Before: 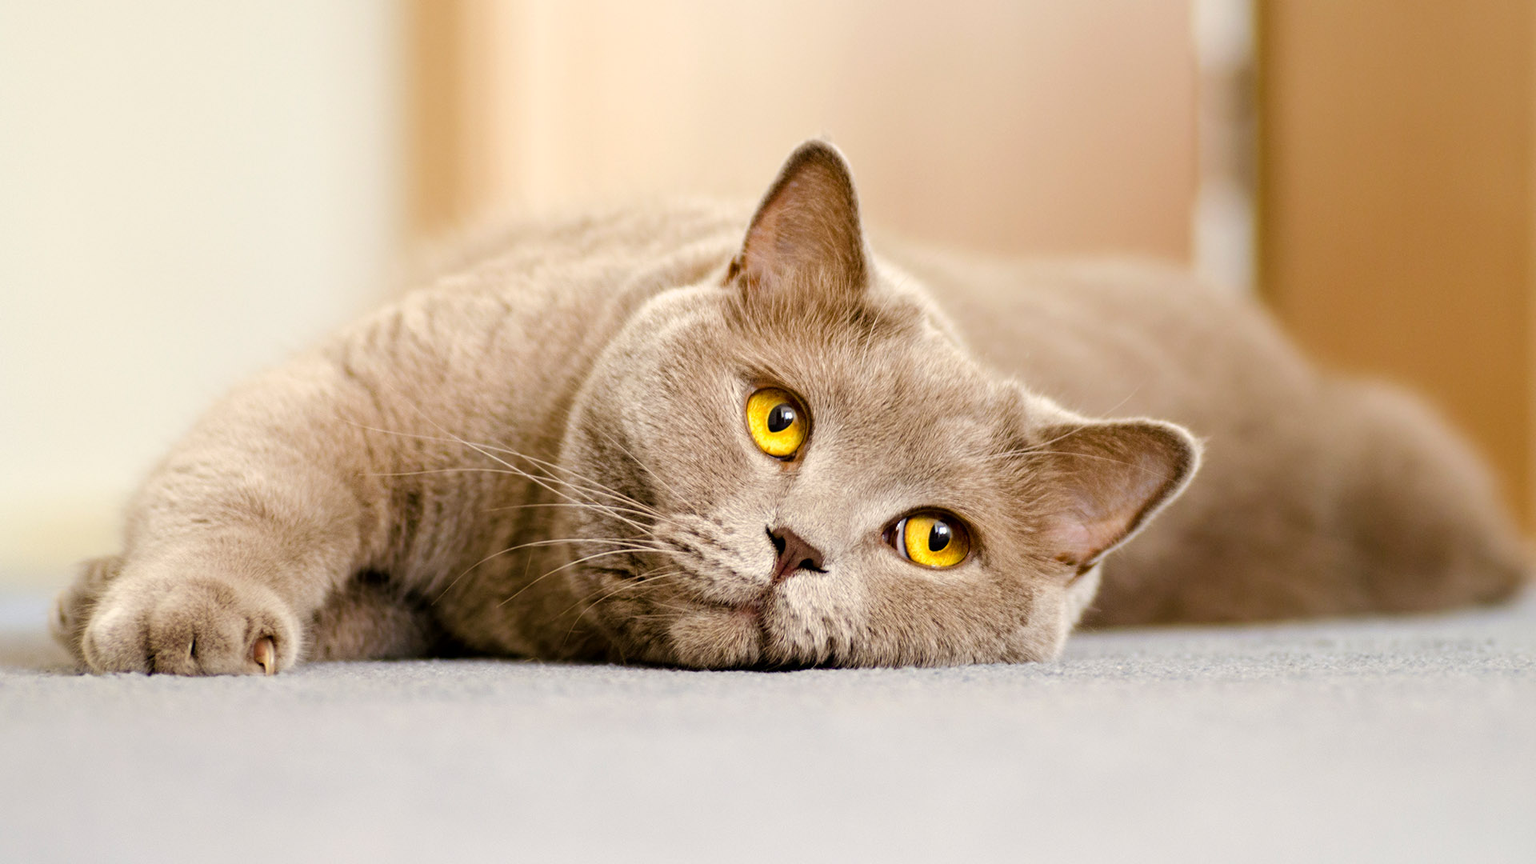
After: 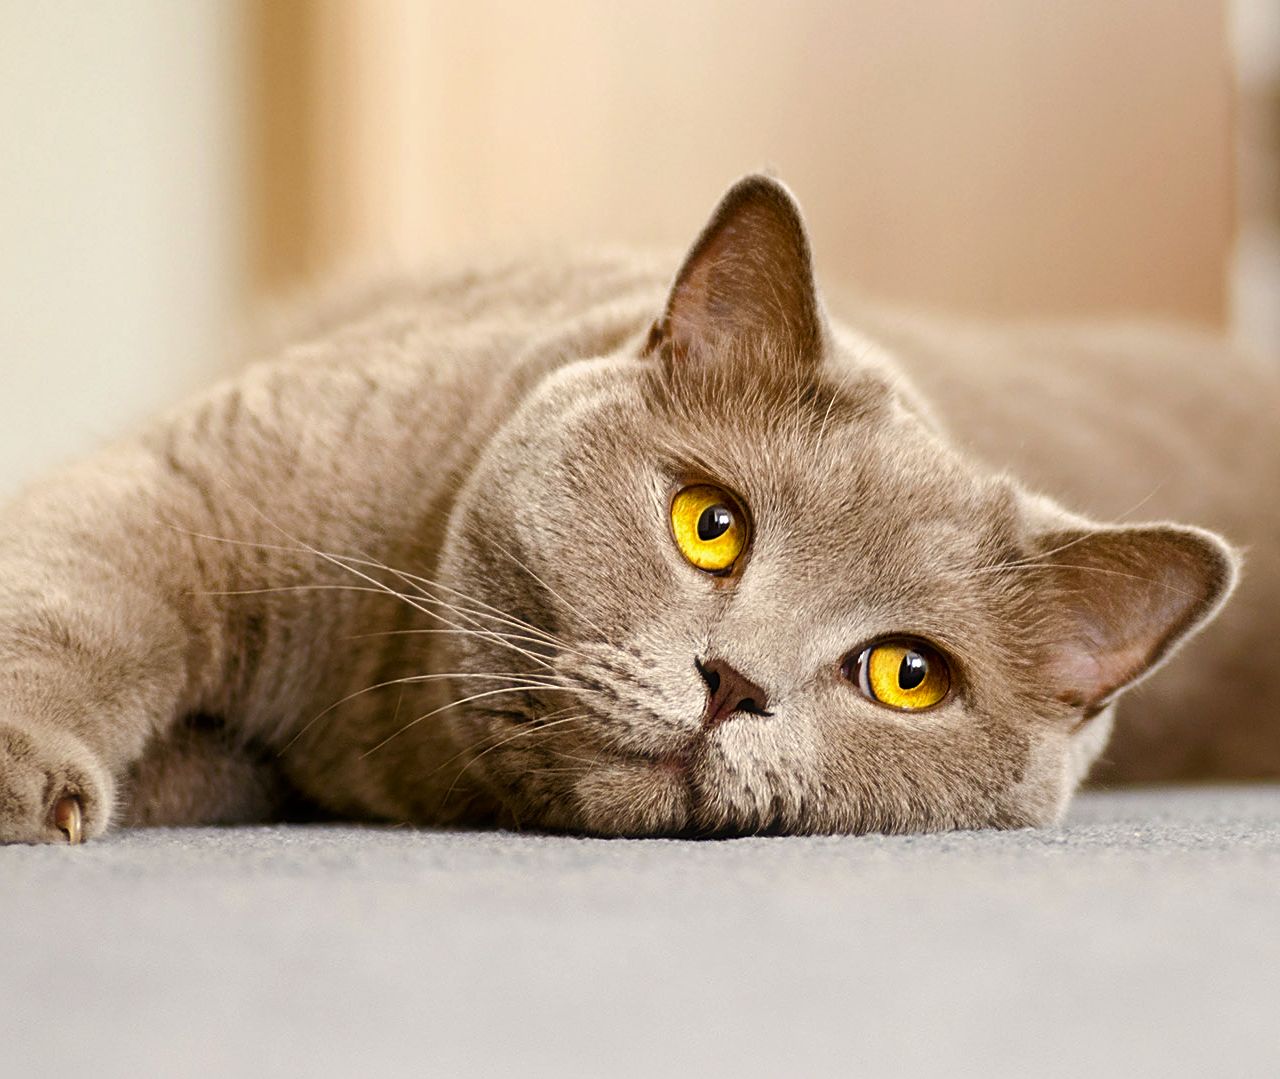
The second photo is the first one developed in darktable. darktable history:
shadows and highlights: radius 337.11, shadows 28.52, soften with gaussian
haze removal: strength -0.098, adaptive false
crop and rotate: left 13.669%, right 19.647%
sharpen: on, module defaults
